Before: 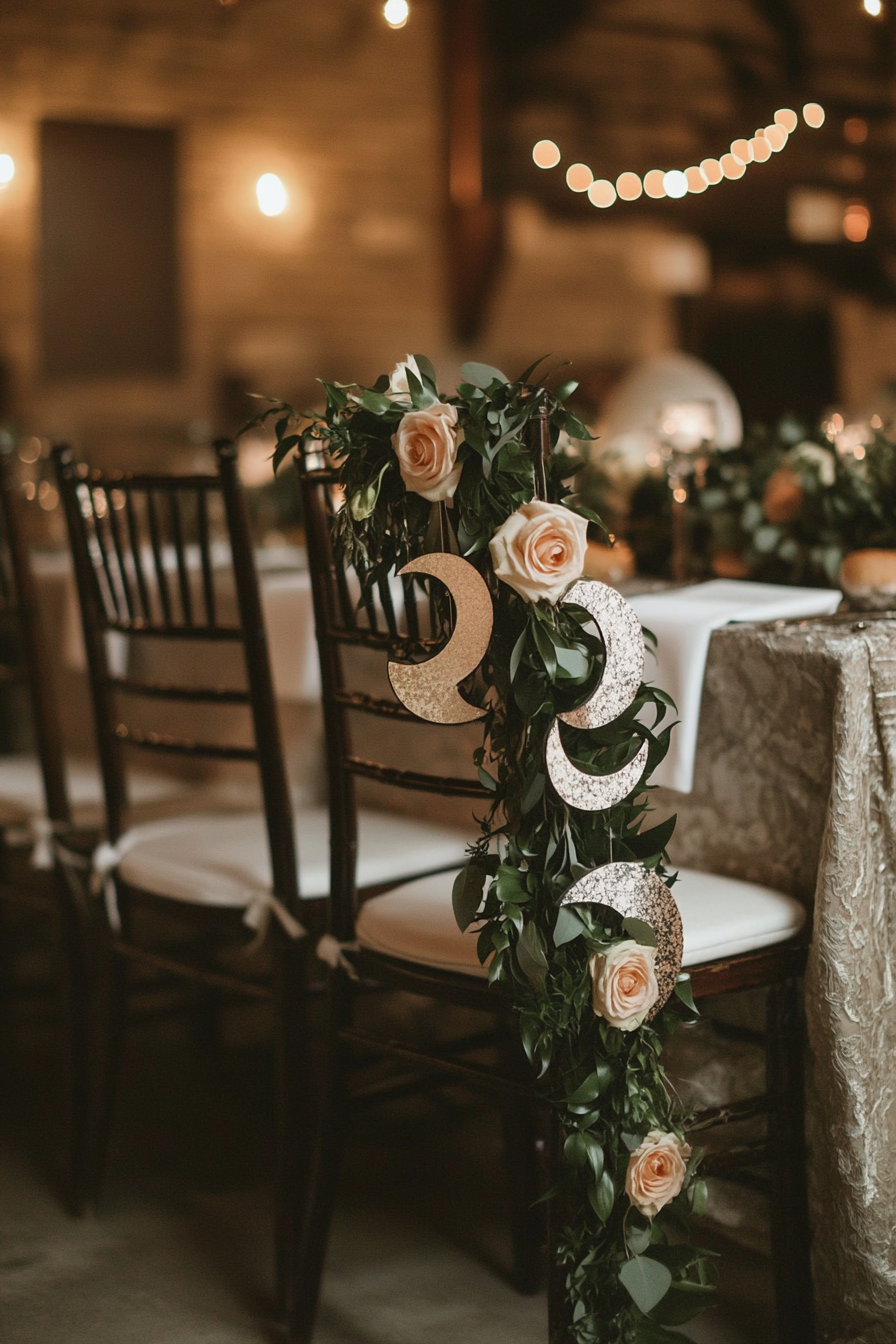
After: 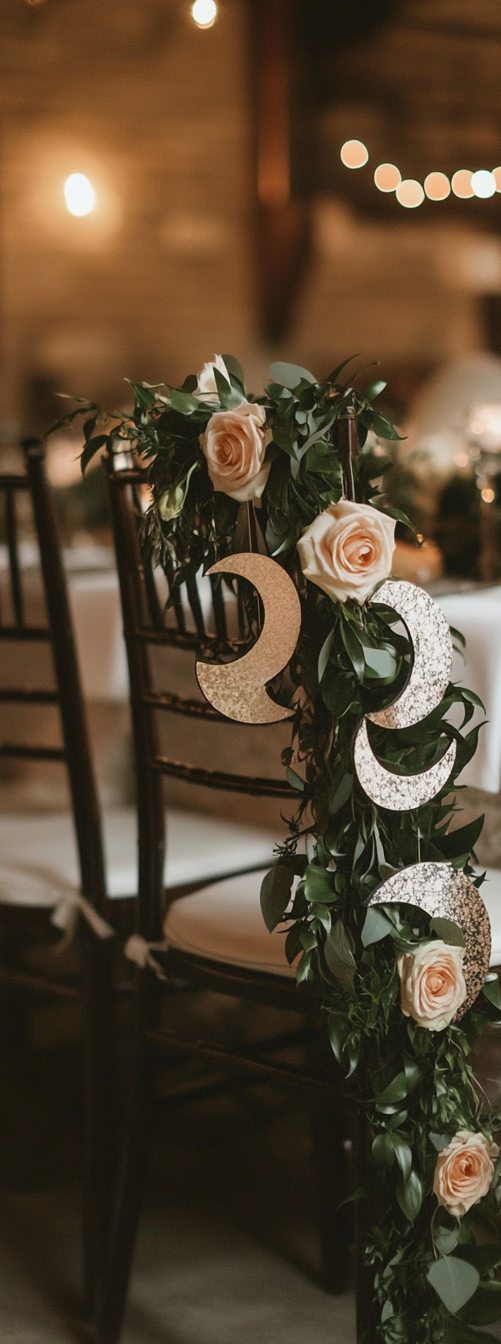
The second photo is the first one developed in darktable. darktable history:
crop: left 21.437%, right 22.589%
